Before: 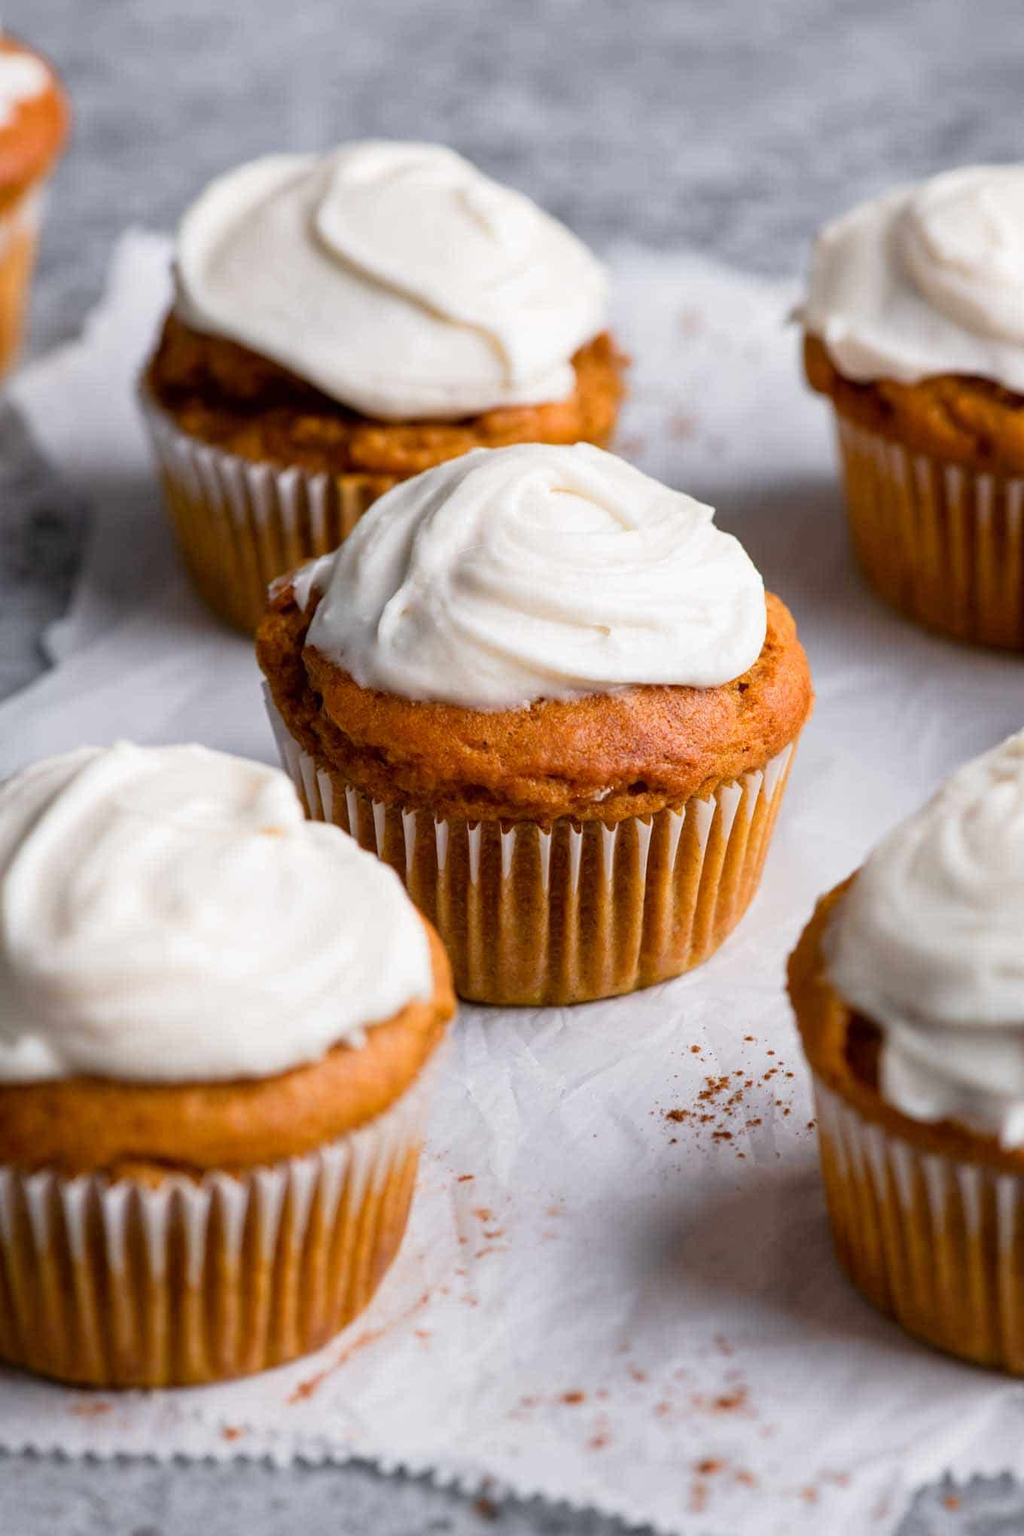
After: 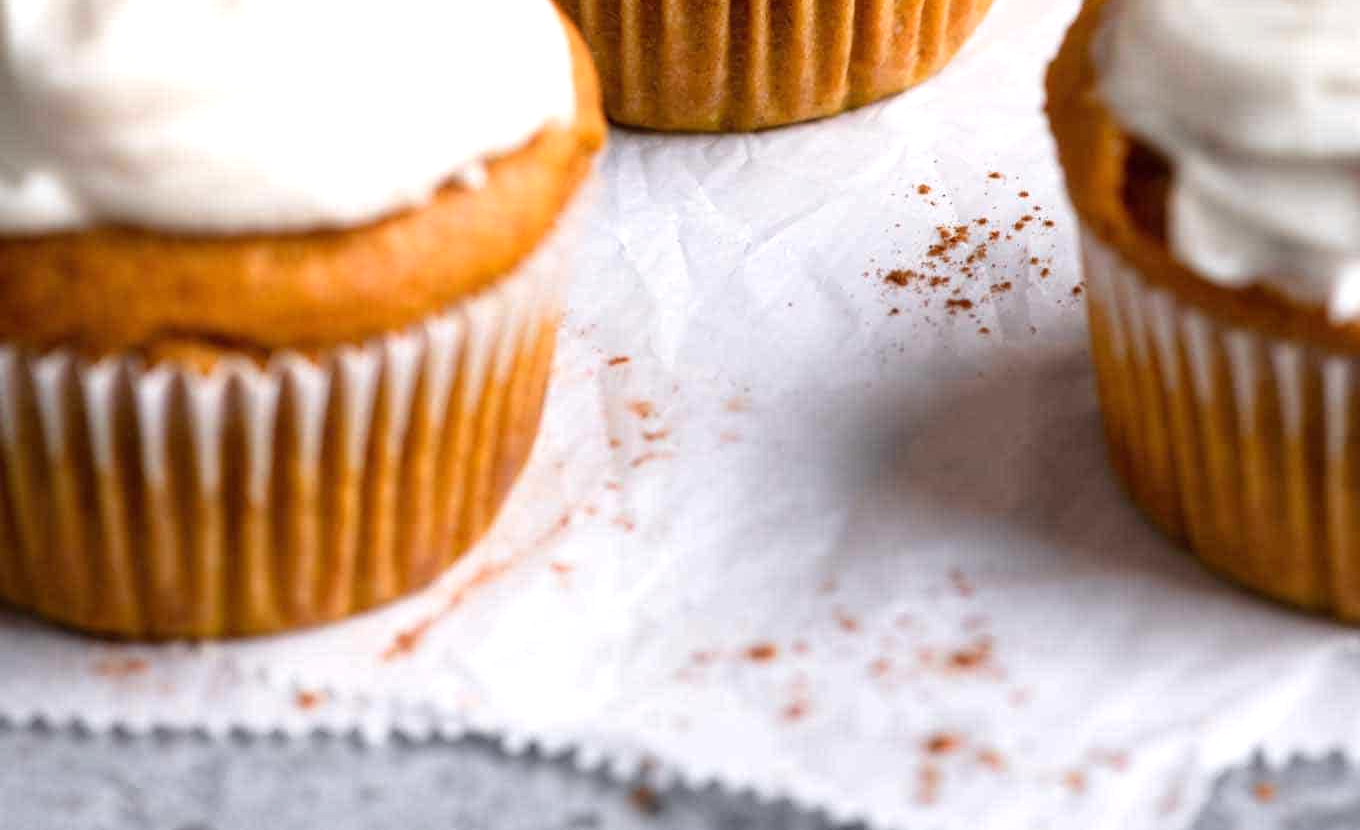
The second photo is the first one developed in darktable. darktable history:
crop and rotate: top 59.046%, bottom 0.231%
exposure: black level correction 0, exposure 0.499 EV, compensate highlight preservation false
